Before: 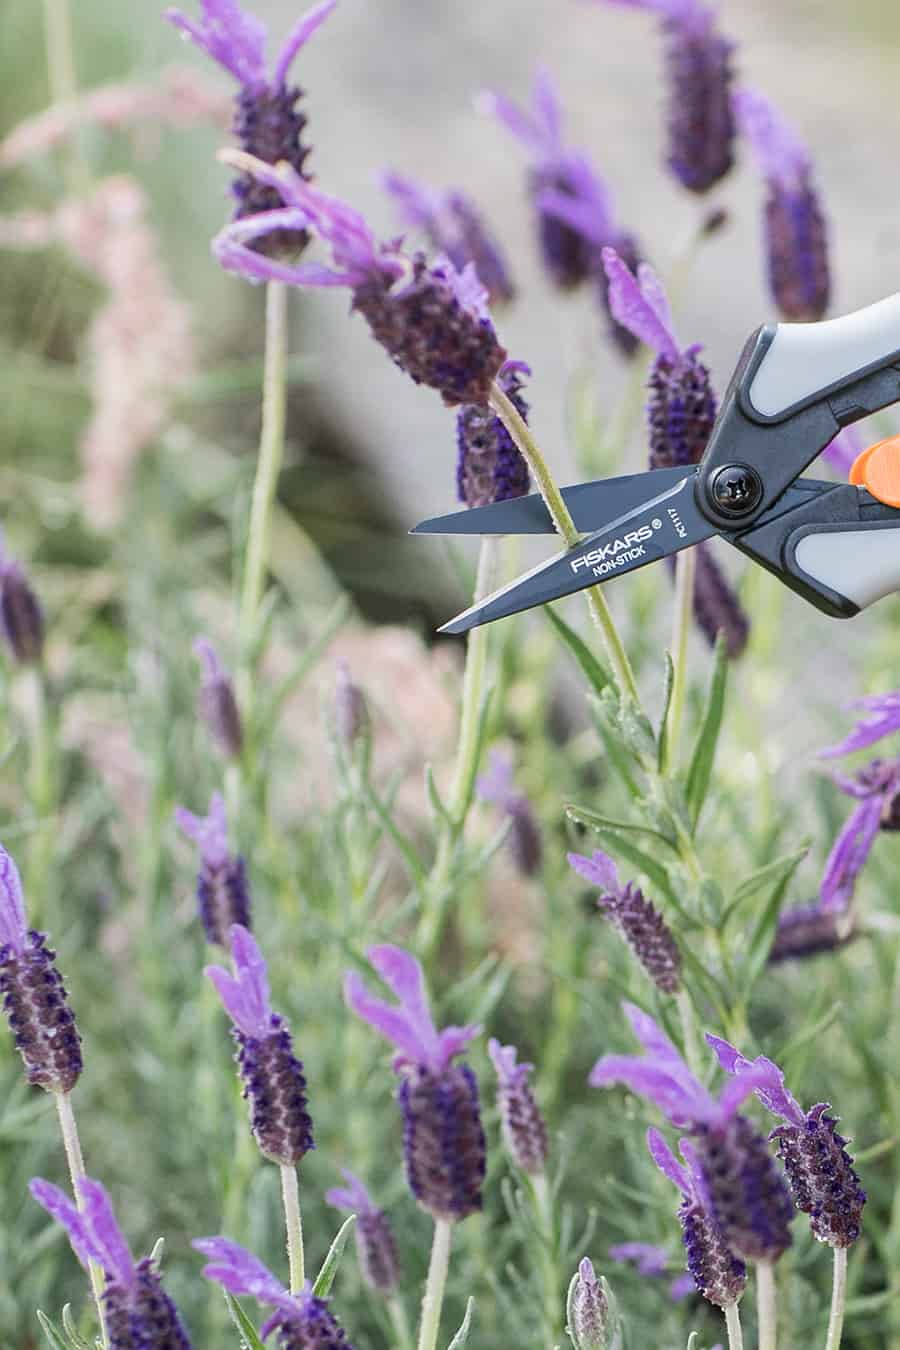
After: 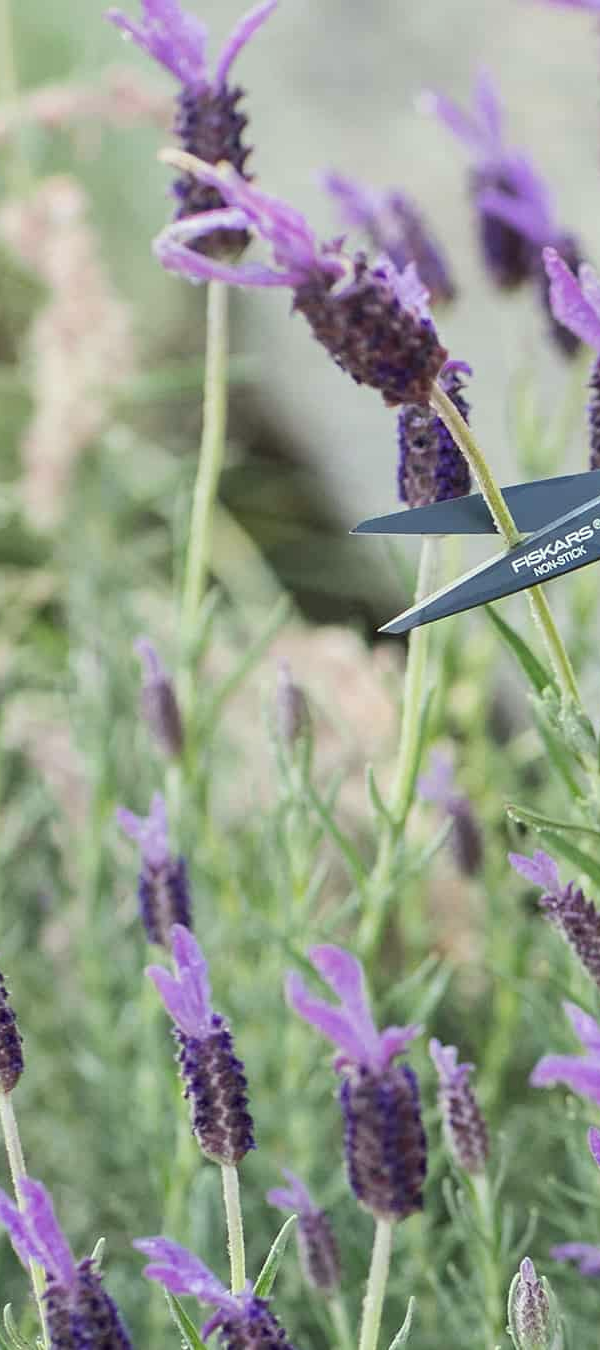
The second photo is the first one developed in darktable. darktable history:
crop and rotate: left 6.617%, right 26.717%
color correction: highlights a* -4.73, highlights b* 5.06, saturation 0.97
